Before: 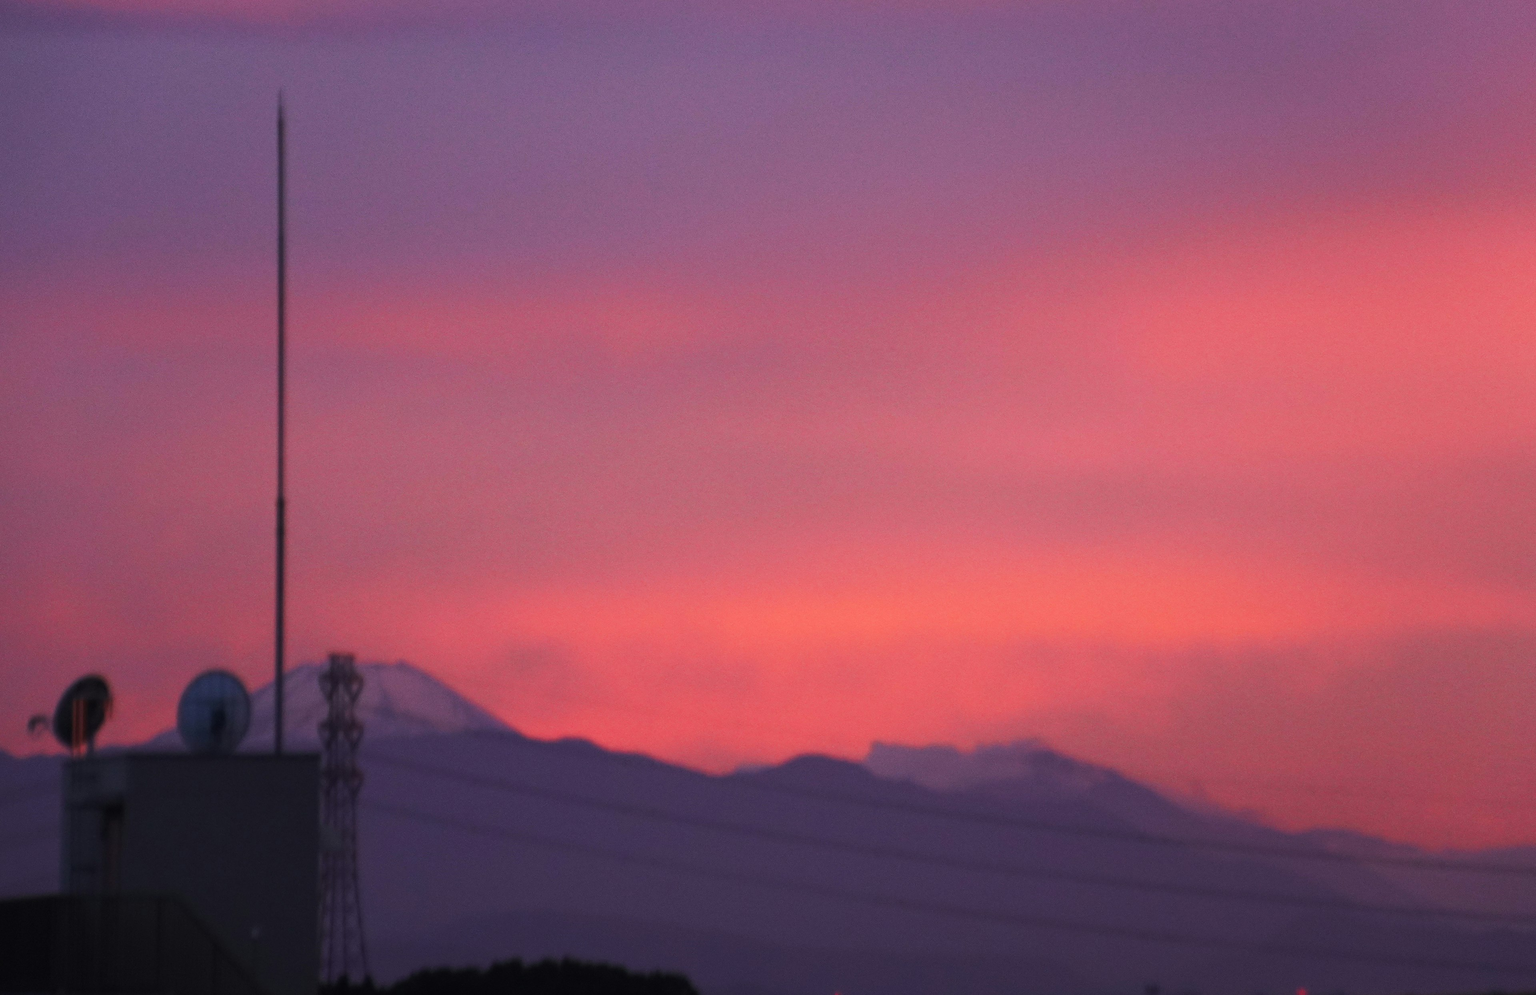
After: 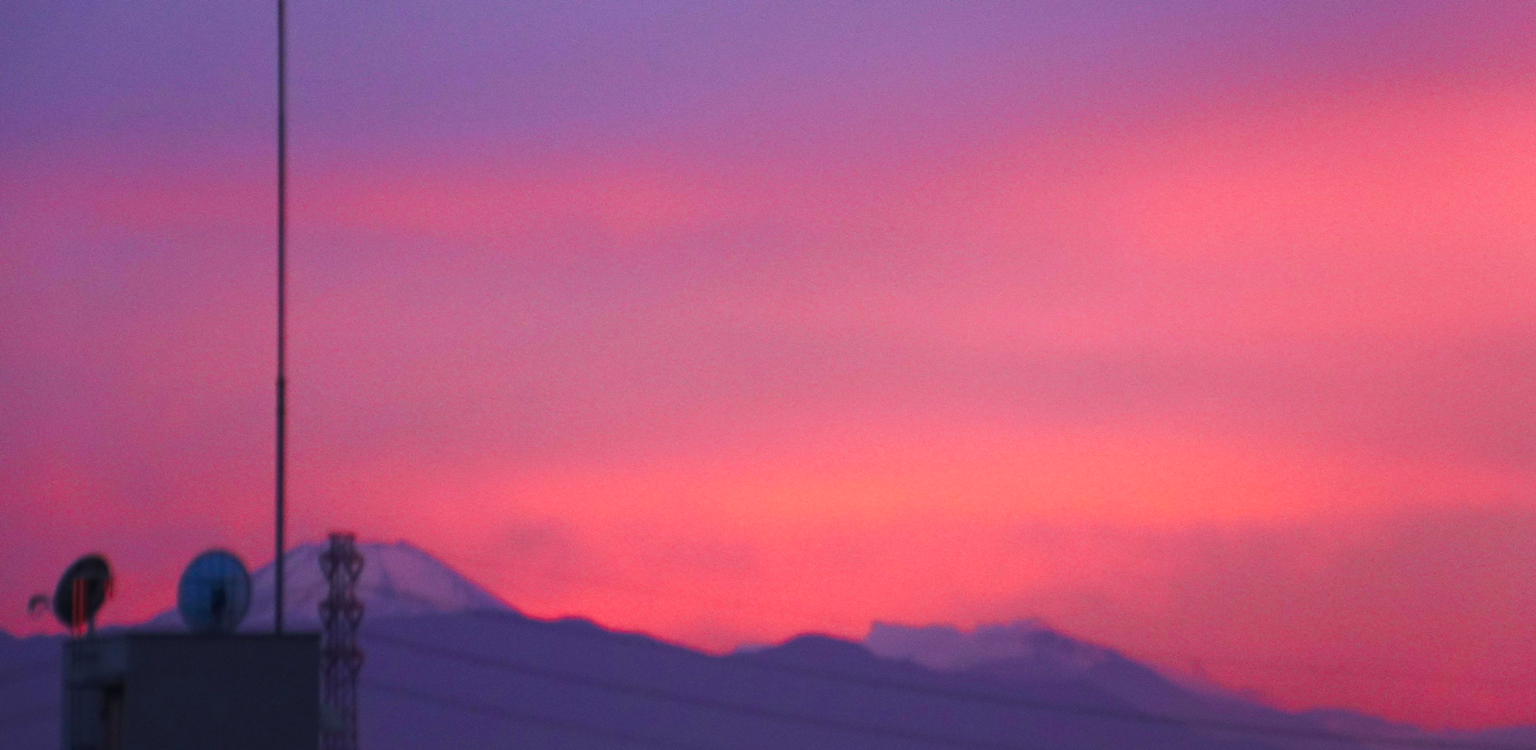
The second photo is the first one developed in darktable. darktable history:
color balance rgb: perceptual saturation grading › global saturation 20%, perceptual saturation grading › highlights -25.424%, perceptual saturation grading › shadows 49.249%, perceptual brilliance grading › global brilliance 11.145%, global vibrance 9.396%
crop and rotate: top 12.152%, bottom 12.45%
color correction: highlights a* -11.92, highlights b* -14.88
